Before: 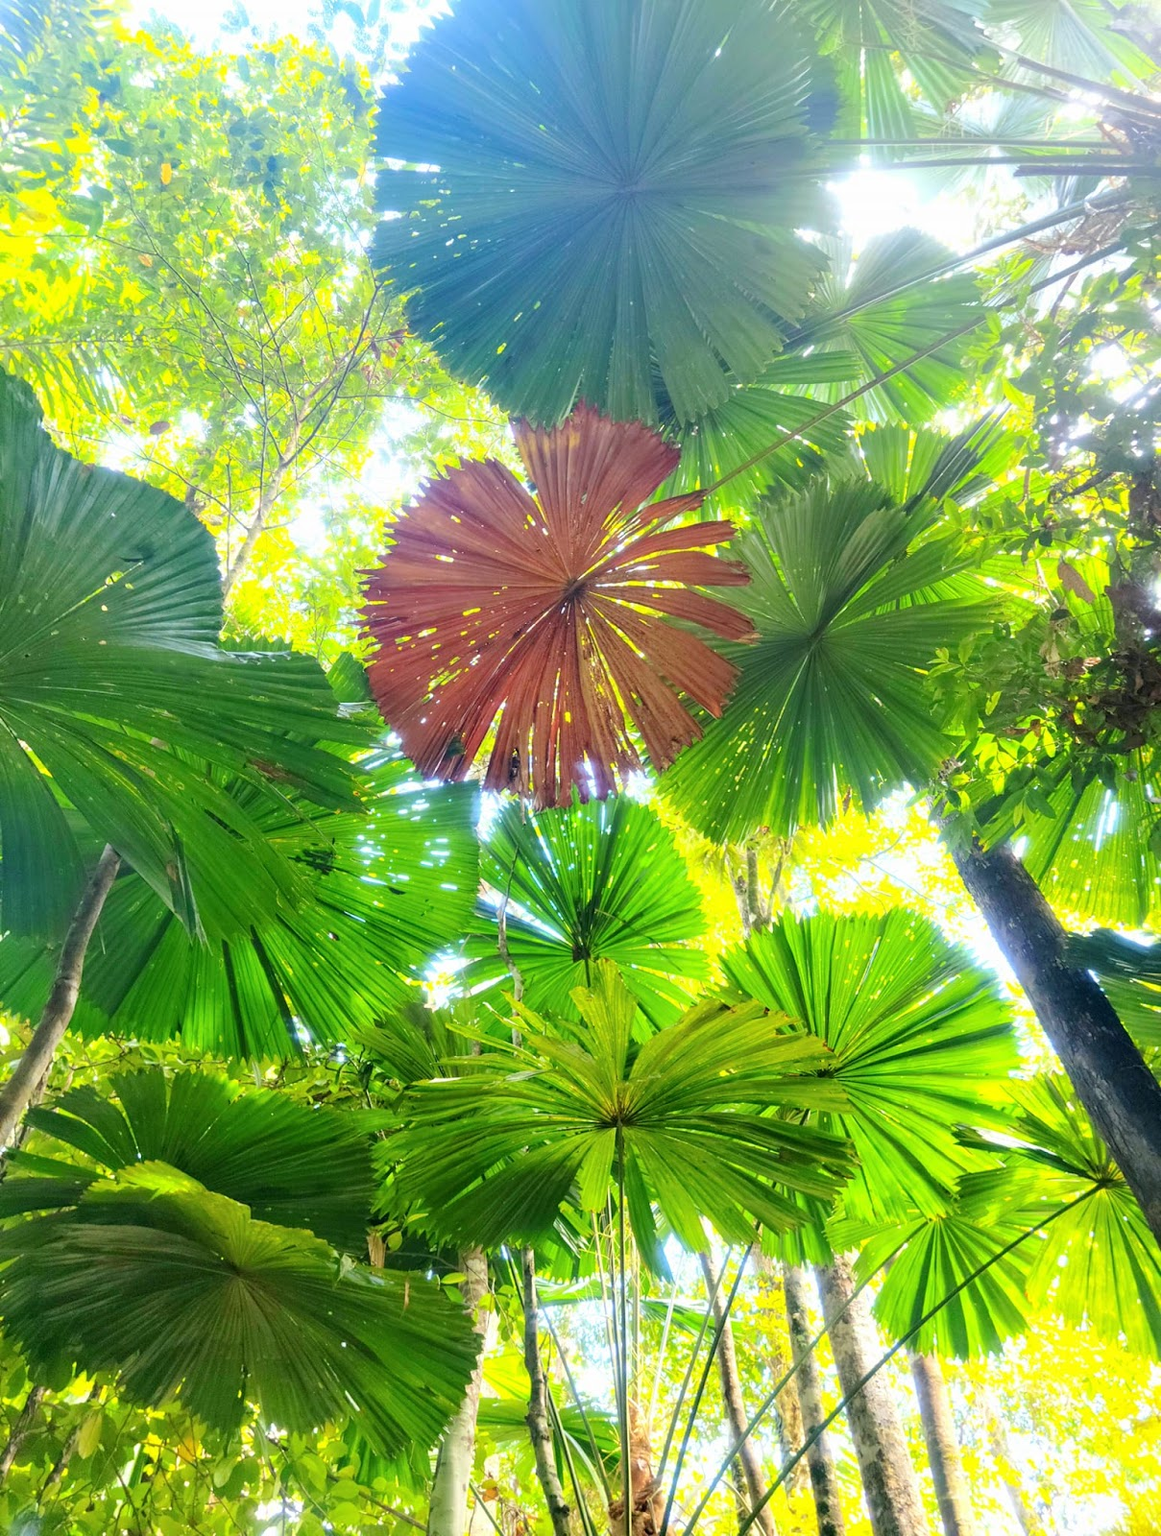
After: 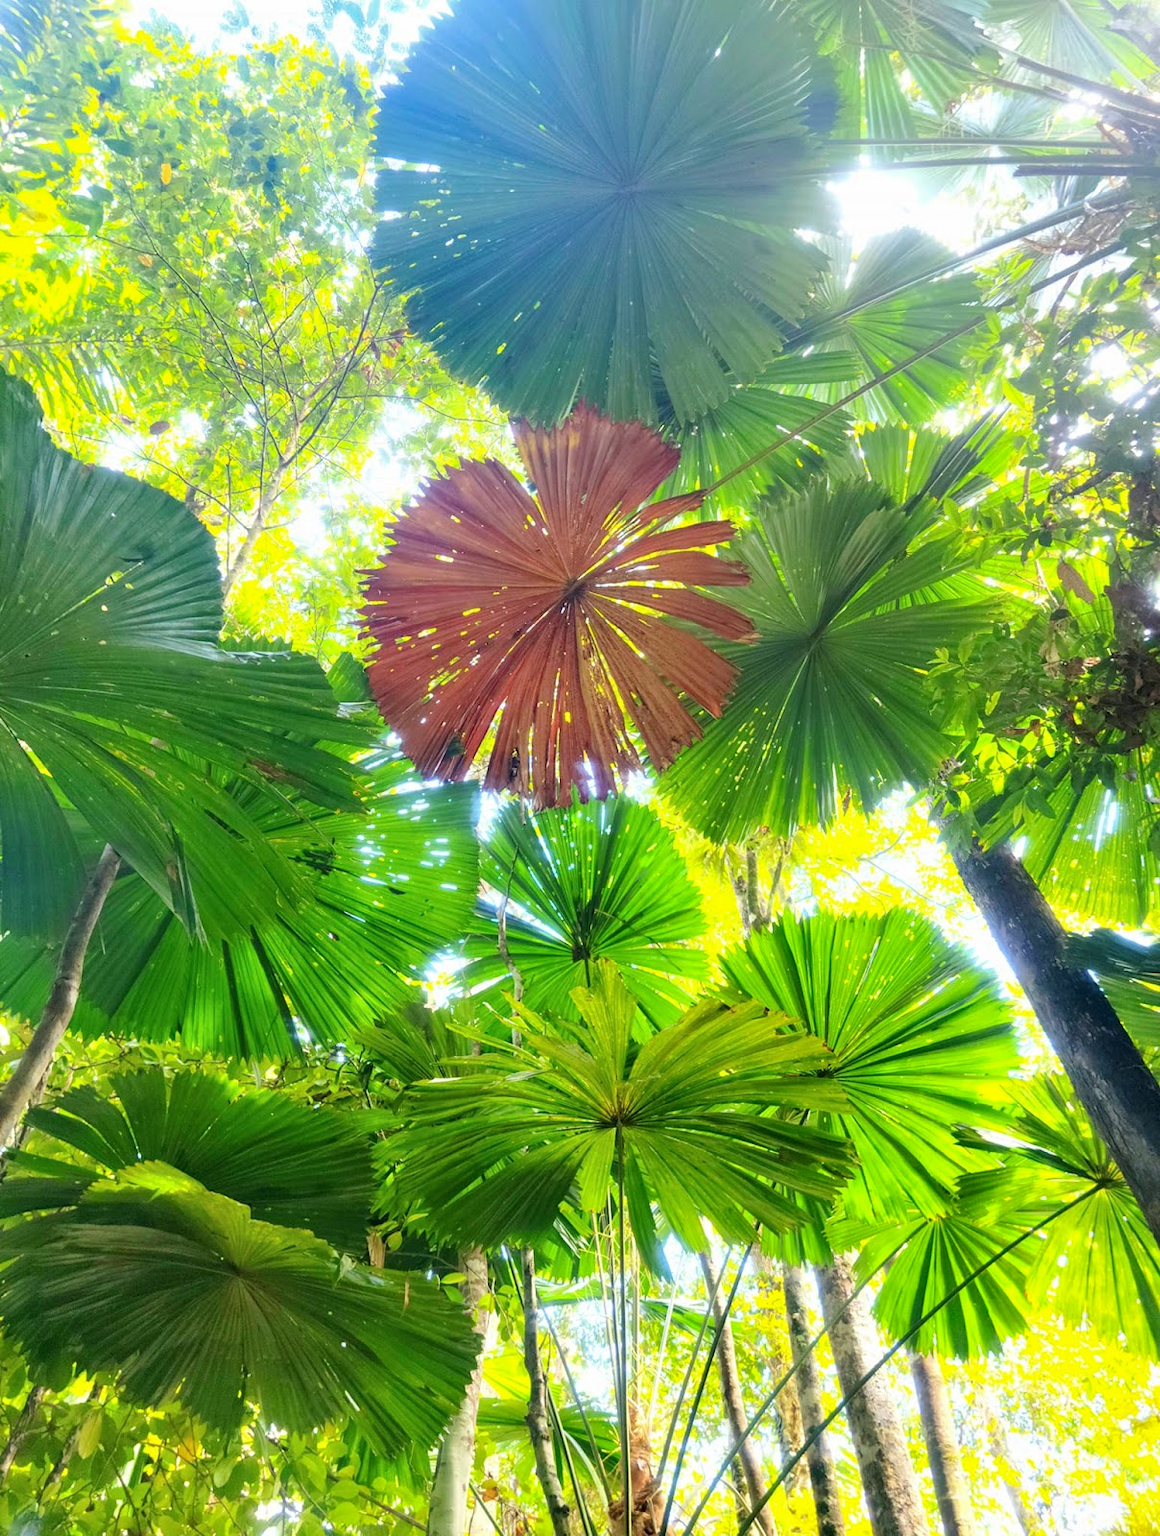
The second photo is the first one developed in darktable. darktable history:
shadows and highlights: shadows 31.82, highlights -32.06, soften with gaussian
